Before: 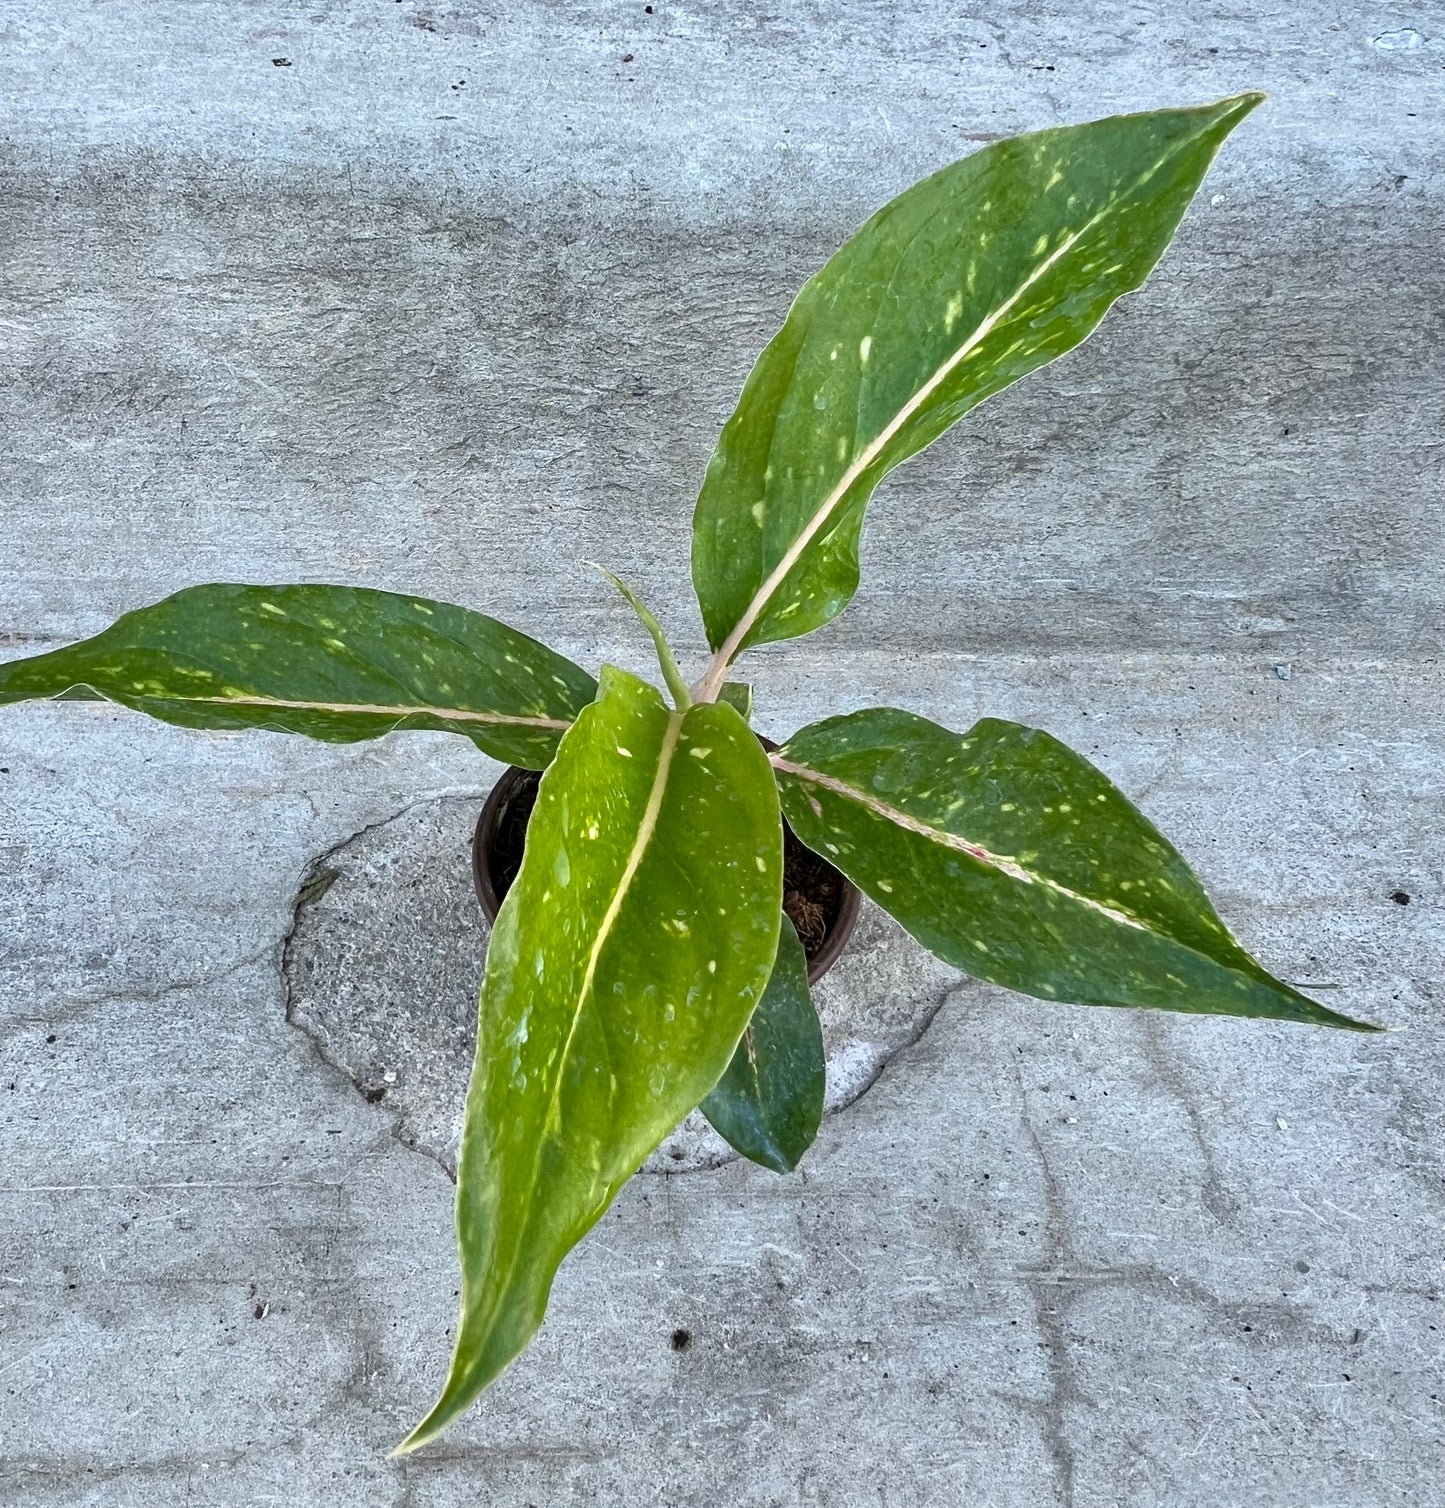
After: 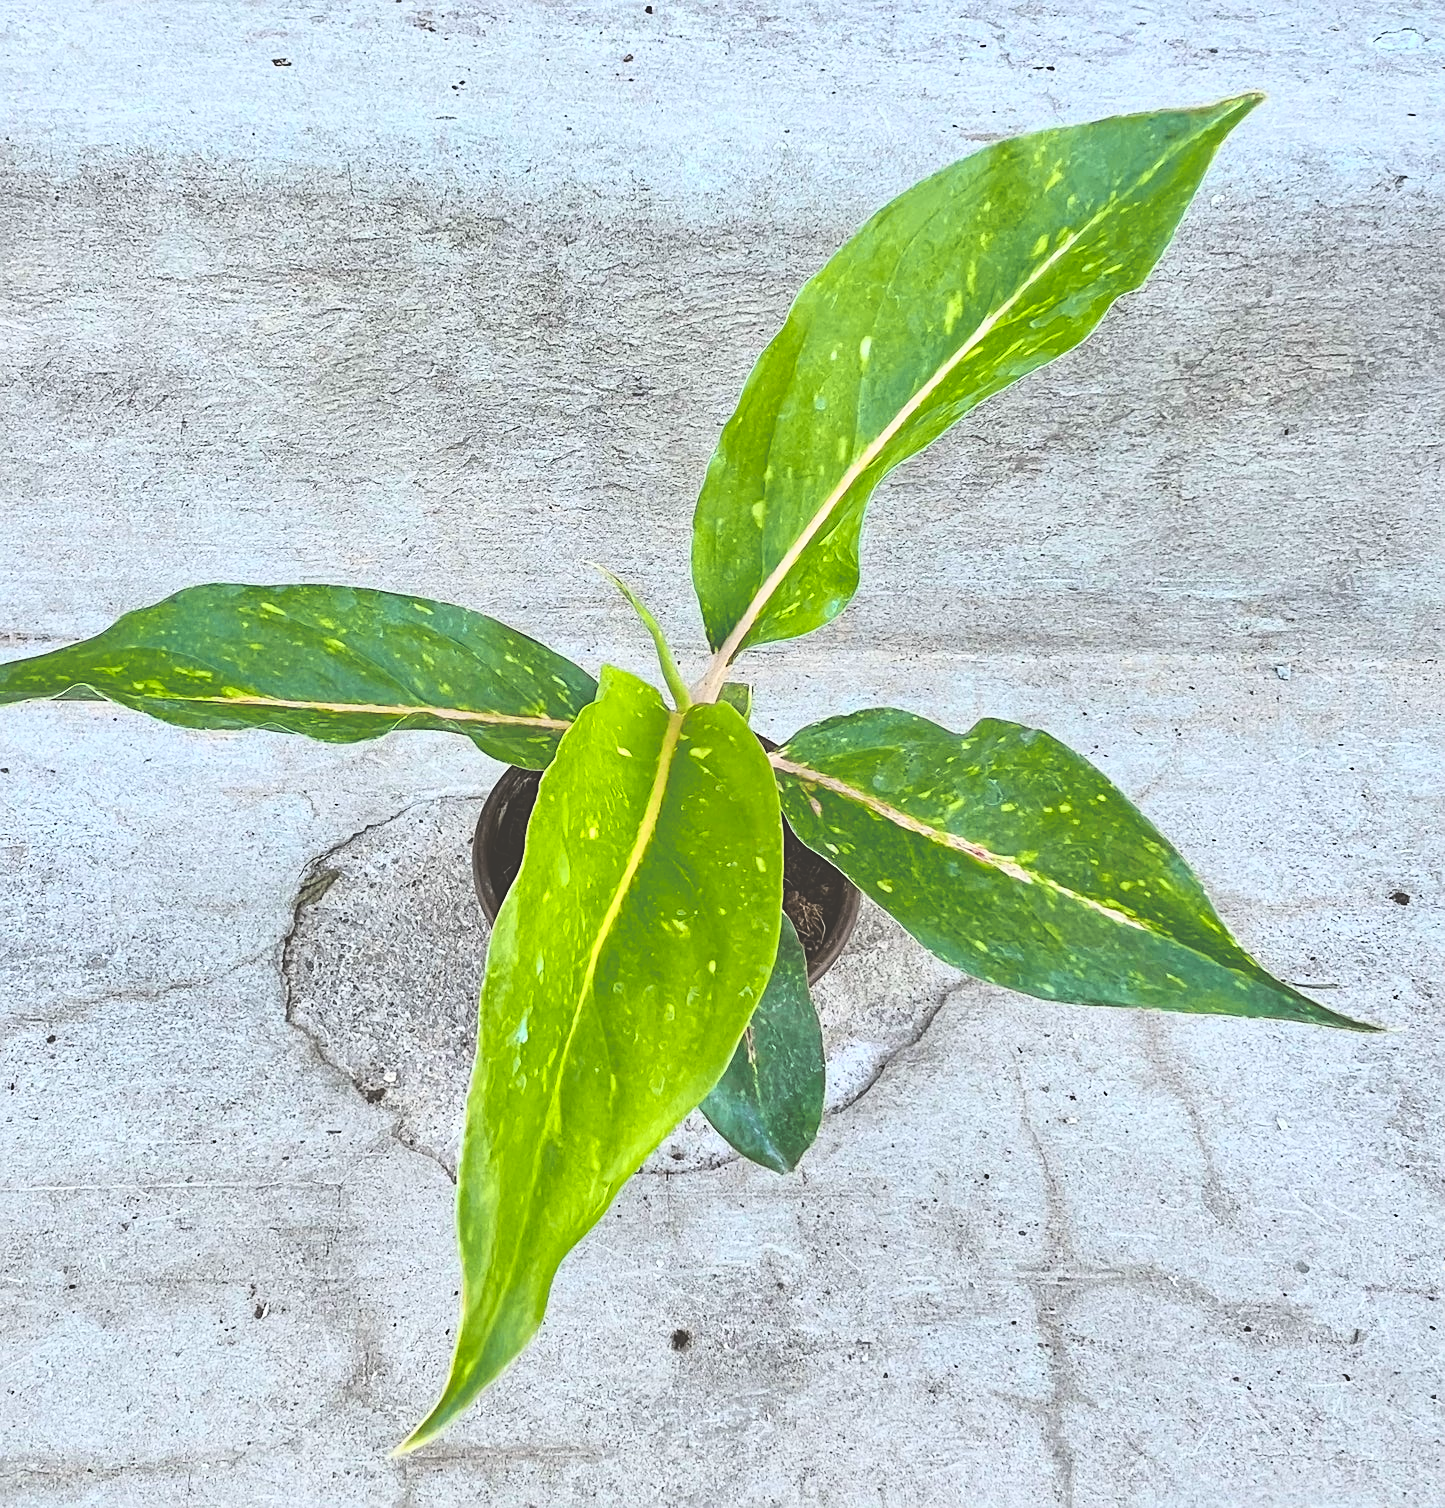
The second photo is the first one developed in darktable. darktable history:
sharpen: on, module defaults
exposure: black level correction -0.041, exposure 0.064 EV, compensate highlight preservation false
tone curve: curves: ch0 [(0, 0) (0.104, 0.068) (0.236, 0.227) (0.46, 0.576) (0.657, 0.796) (0.861, 0.932) (1, 0.981)]; ch1 [(0, 0) (0.353, 0.344) (0.434, 0.382) (0.479, 0.476) (0.502, 0.504) (0.544, 0.534) (0.57, 0.57) (0.586, 0.603) (0.618, 0.631) (0.657, 0.679) (1, 1)]; ch2 [(0, 0) (0.34, 0.314) (0.434, 0.43) (0.5, 0.511) (0.528, 0.545) (0.557, 0.573) (0.573, 0.618) (0.628, 0.751) (1, 1)], color space Lab, independent channels, preserve colors none
